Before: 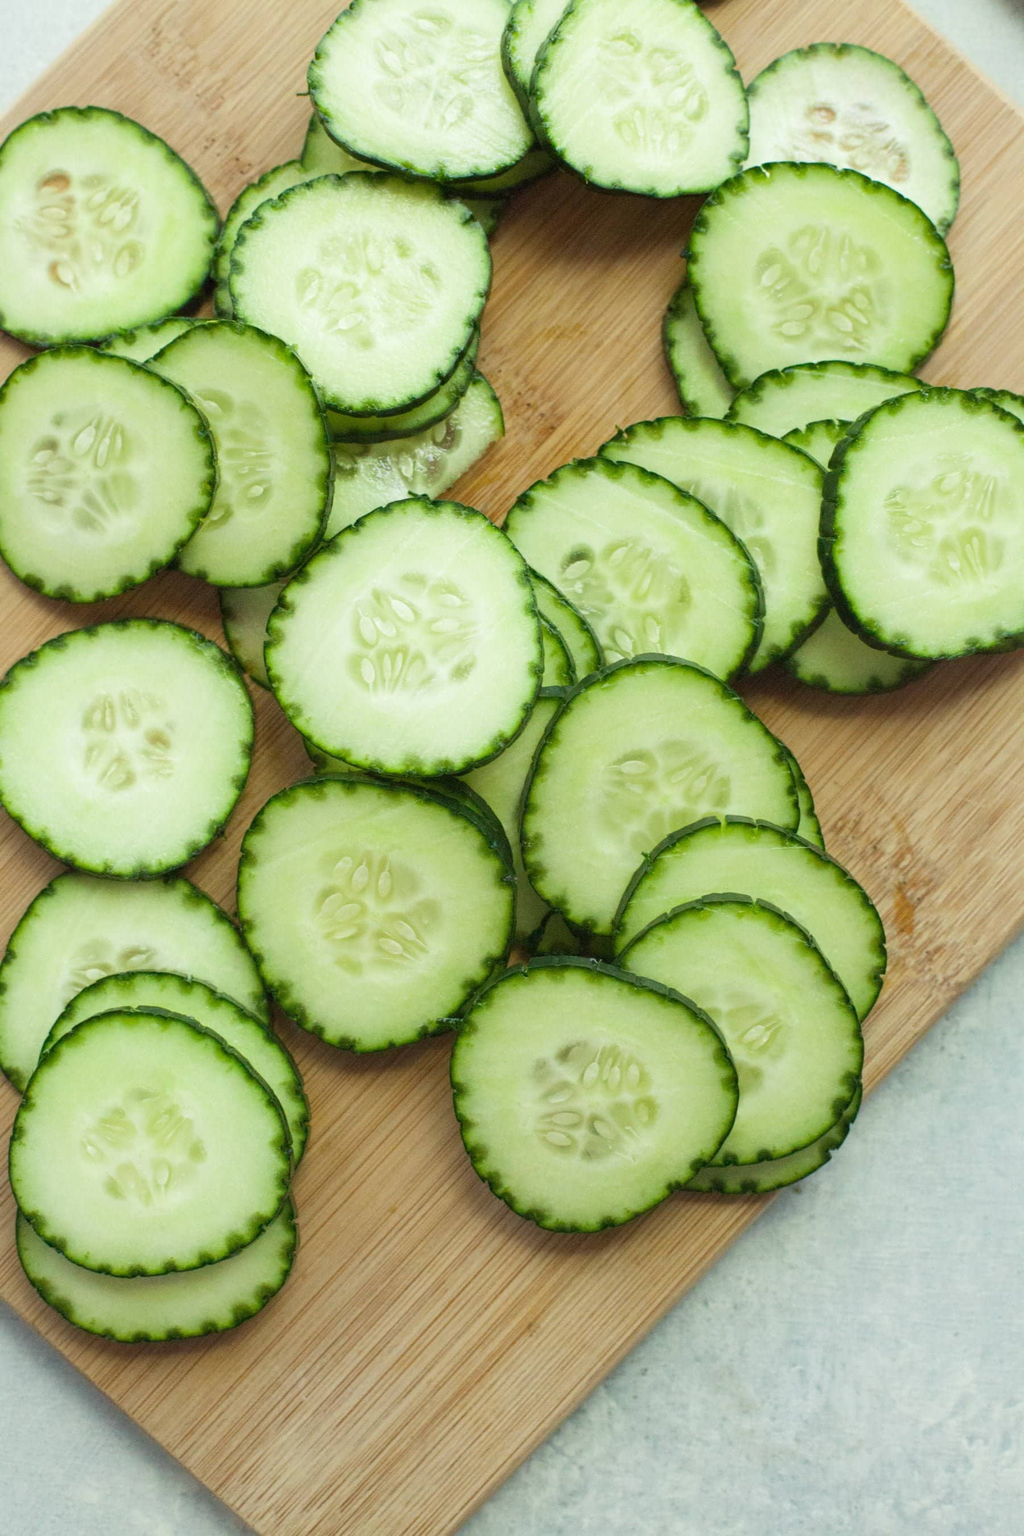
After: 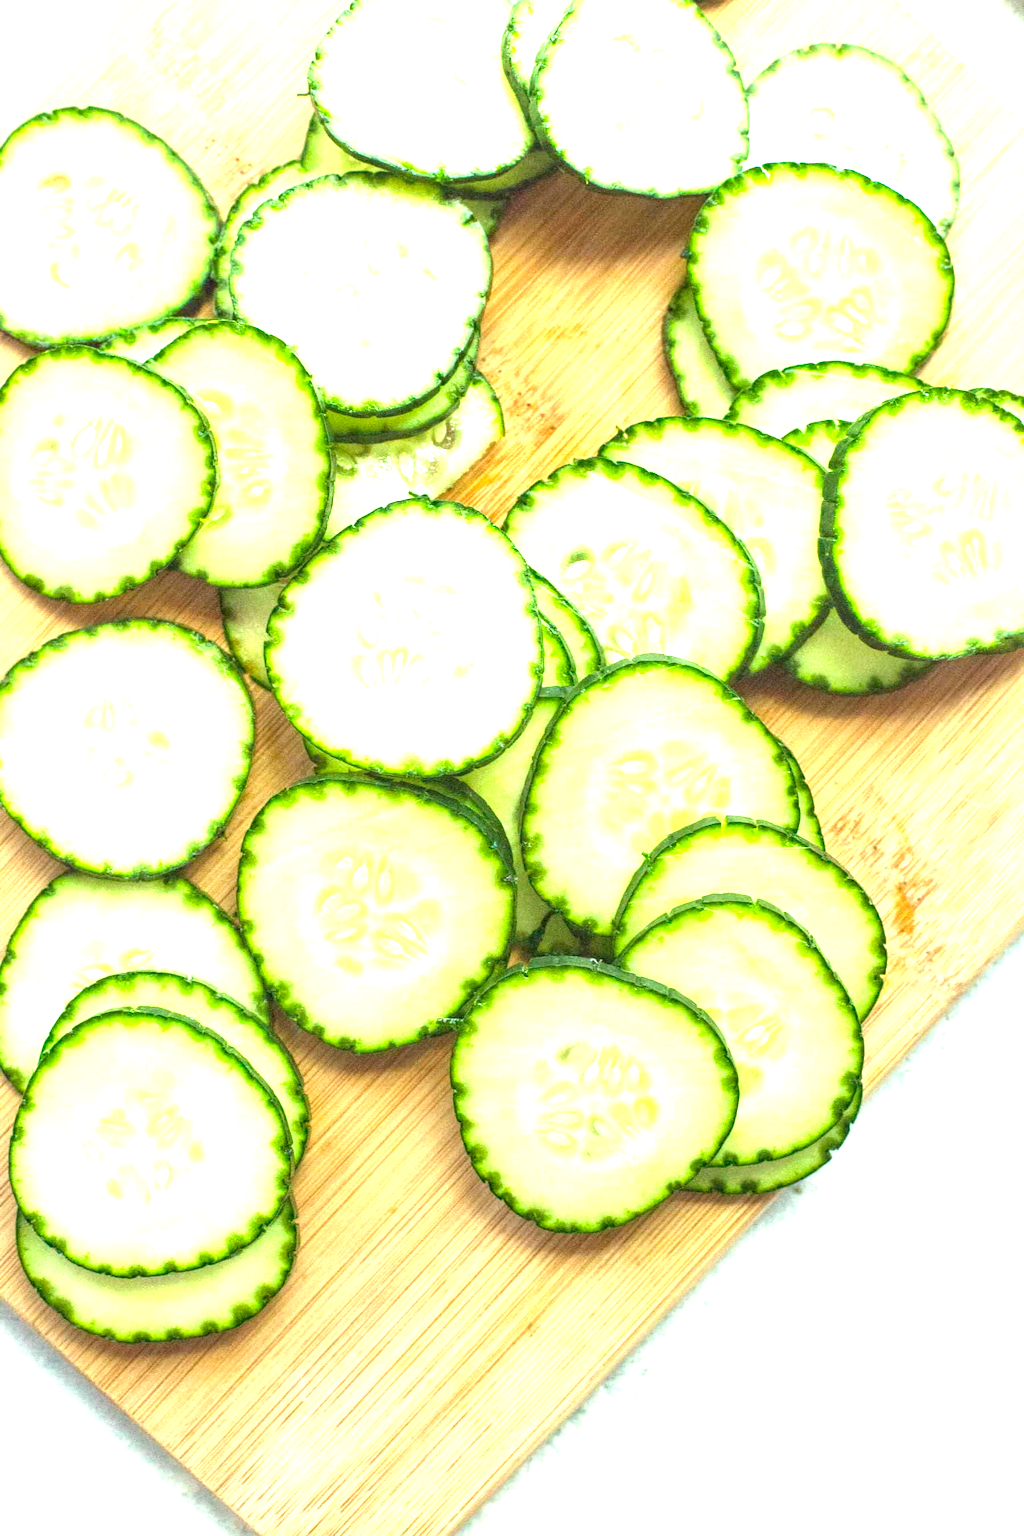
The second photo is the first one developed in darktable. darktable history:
exposure: black level correction 0.001, exposure 1.735 EV, compensate highlight preservation false
contrast brightness saturation: contrast 0.04, saturation 0.16
local contrast: on, module defaults
